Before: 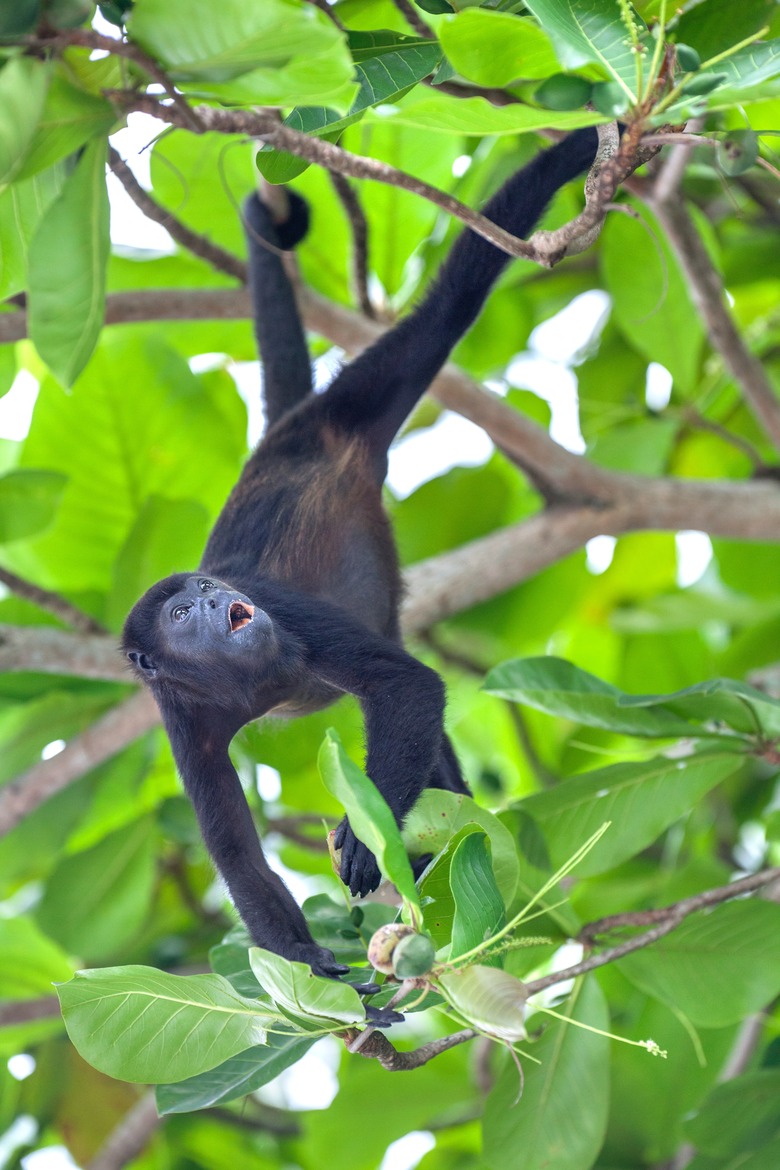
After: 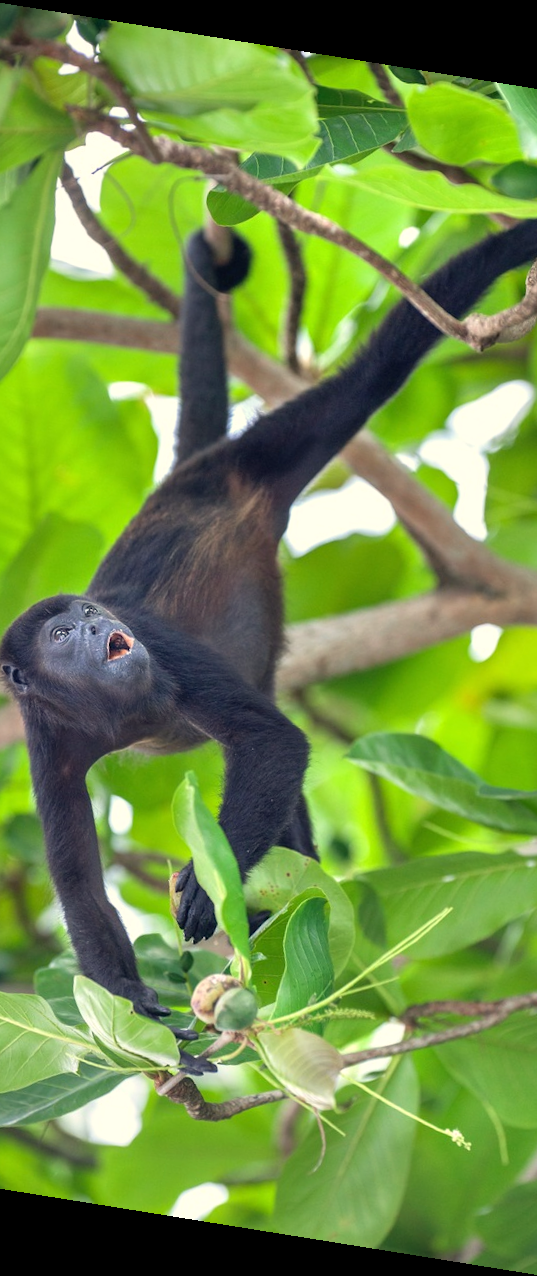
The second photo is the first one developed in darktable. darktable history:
rotate and perspective: rotation 9.12°, automatic cropping off
crop: left 21.674%, right 22.086%
white balance: red 1.045, blue 0.932
